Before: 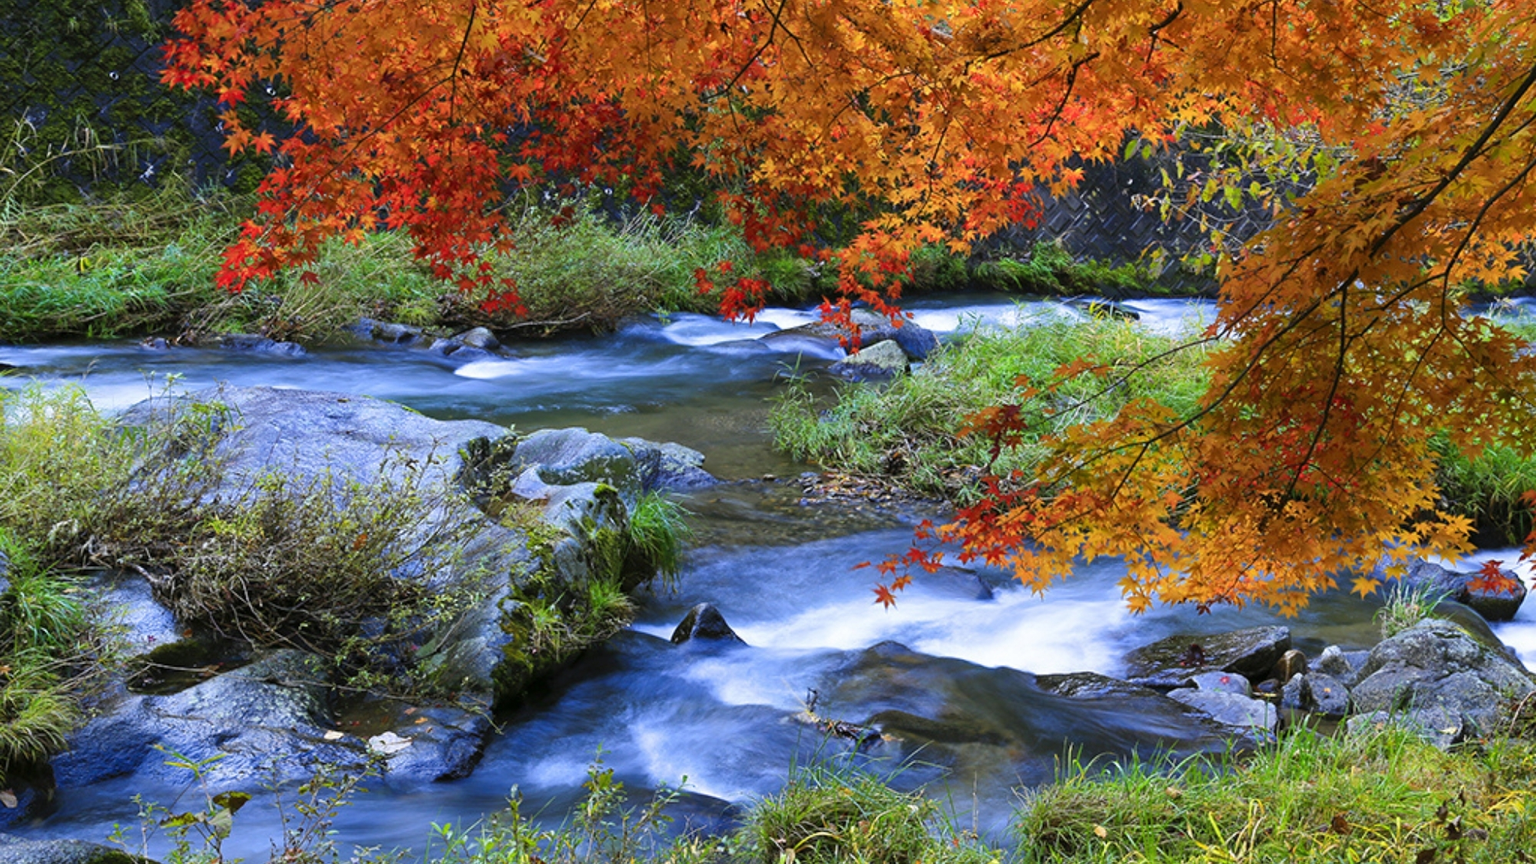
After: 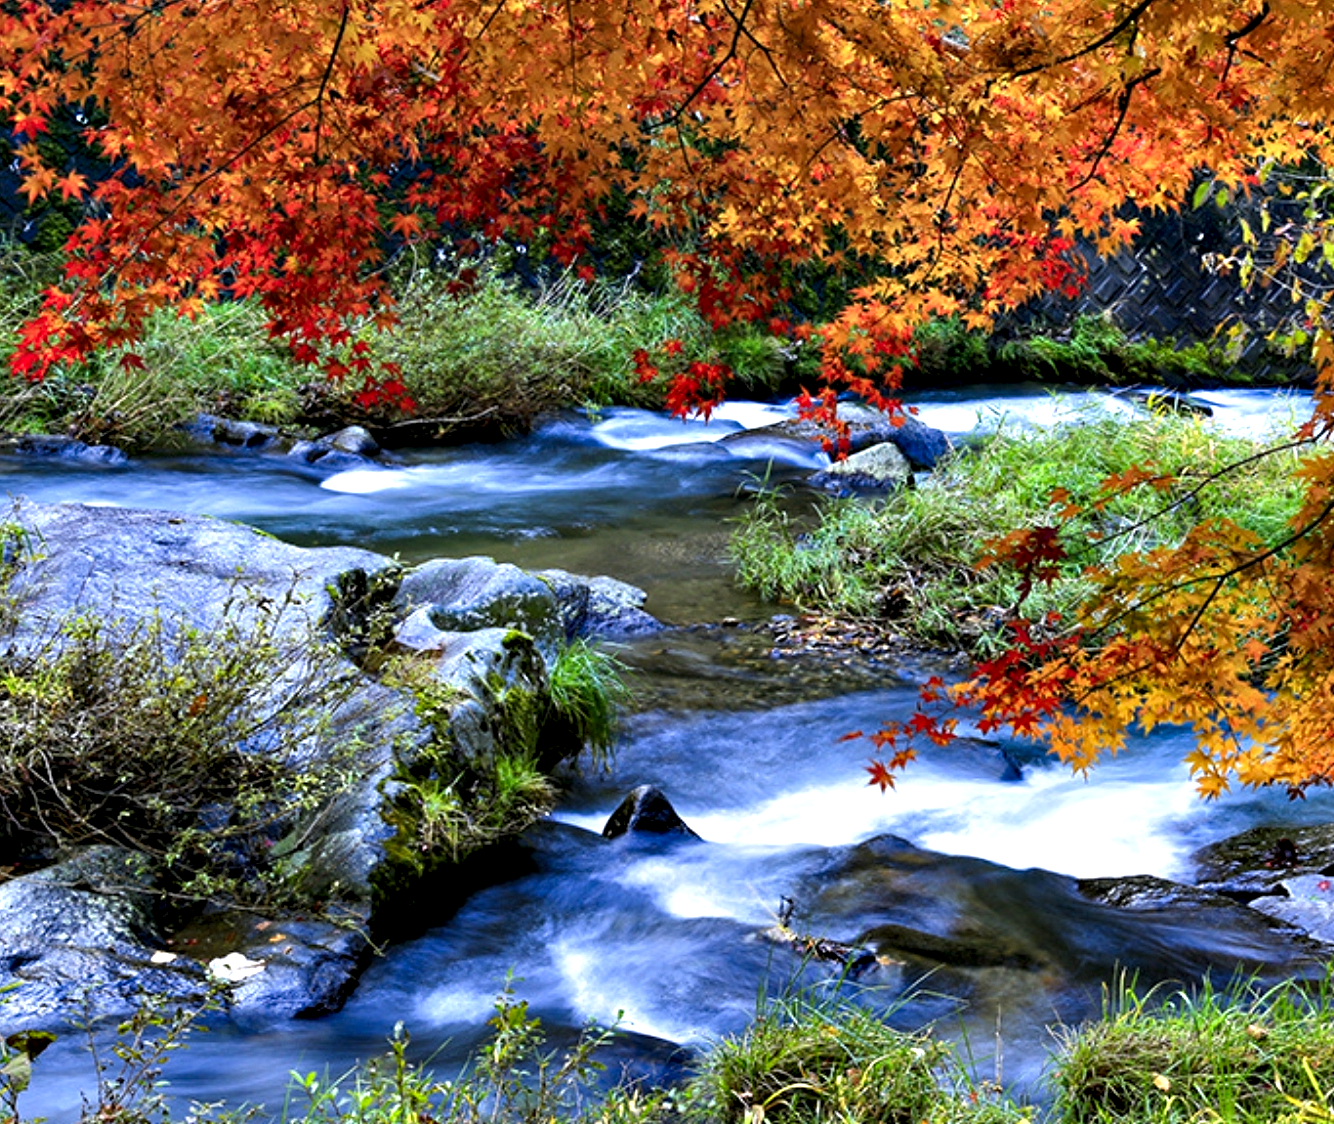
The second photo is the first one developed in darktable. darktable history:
contrast equalizer: octaves 7, y [[0.6 ×6], [0.55 ×6], [0 ×6], [0 ×6], [0 ×6]]
local contrast: highlights 106%, shadows 101%, detail 119%, midtone range 0.2
crop and rotate: left 13.555%, right 19.697%
